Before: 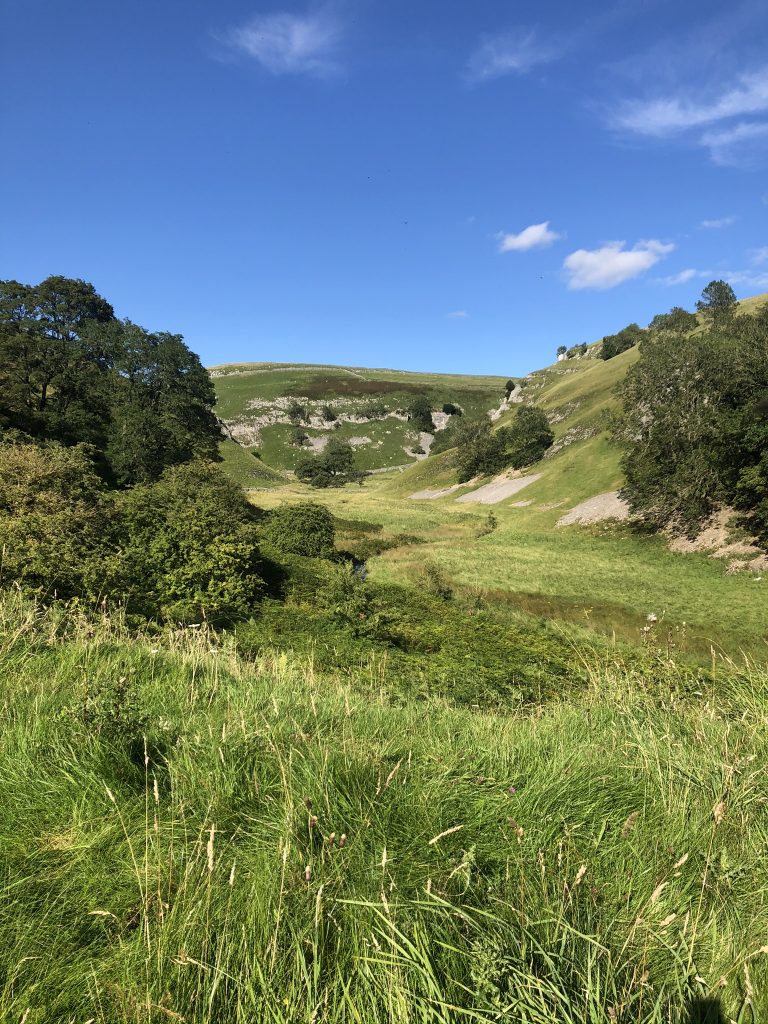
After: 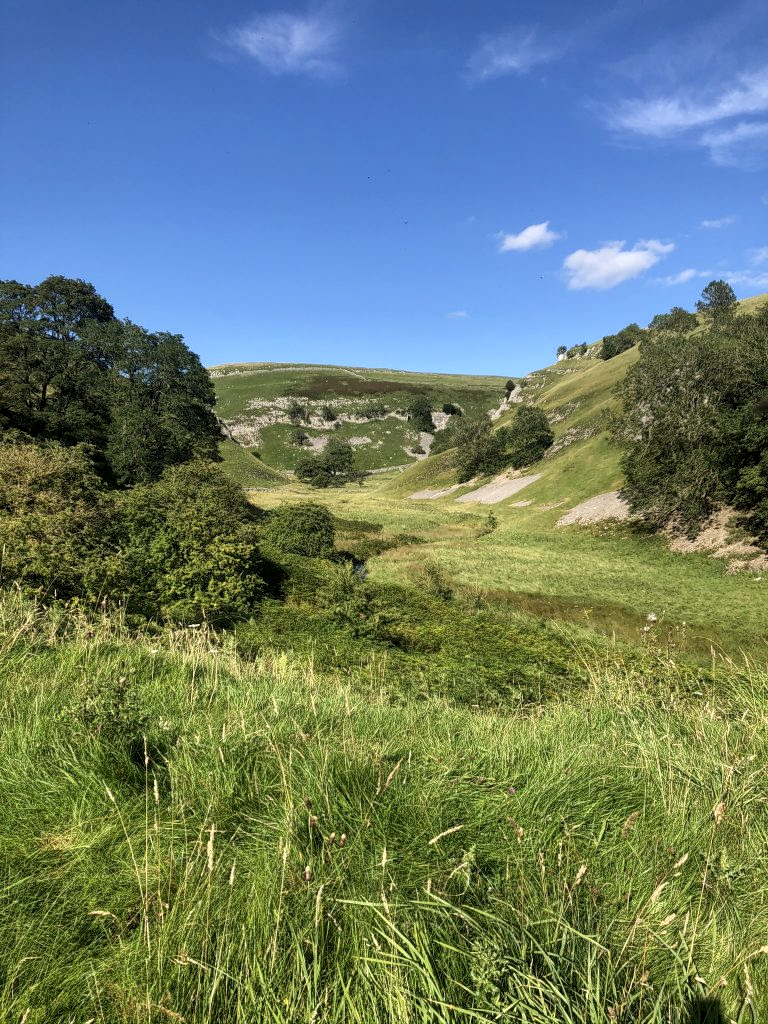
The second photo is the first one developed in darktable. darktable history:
local contrast: highlights 100%, shadows 100%, detail 131%, midtone range 0.2
tone equalizer: on, module defaults
